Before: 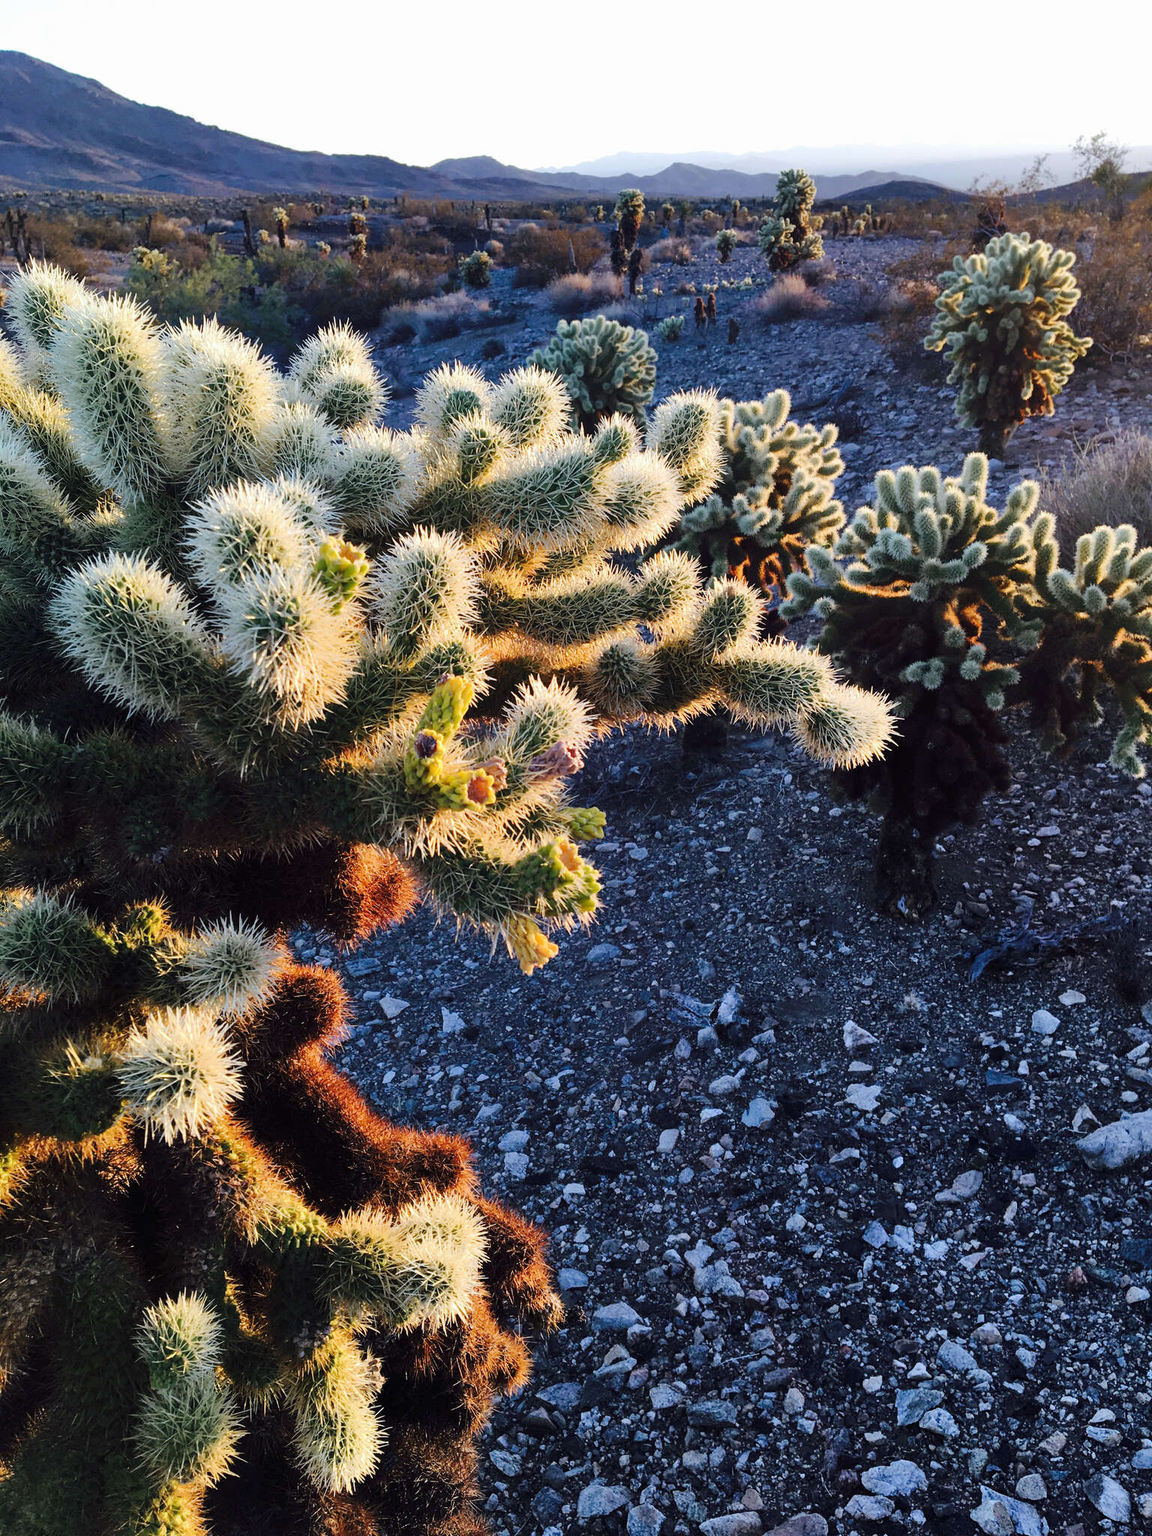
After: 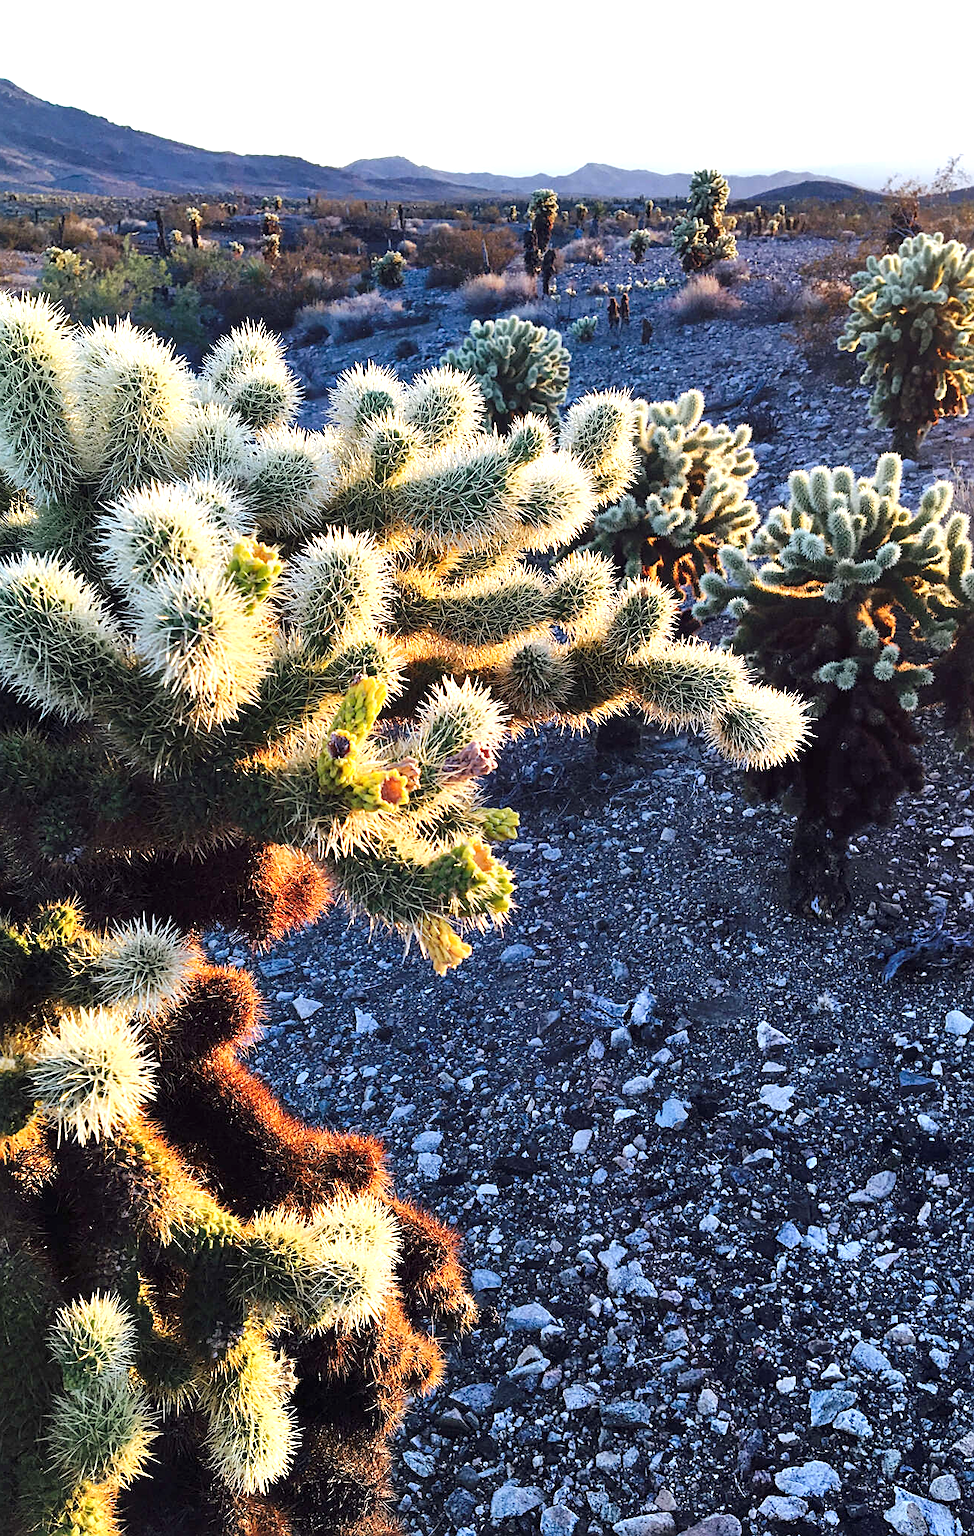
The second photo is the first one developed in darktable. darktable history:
crop: left 7.584%, right 7.789%
shadows and highlights: shadows 36.92, highlights -27.08, soften with gaussian
sharpen: on, module defaults
exposure: exposure 0.606 EV, compensate highlight preservation false
